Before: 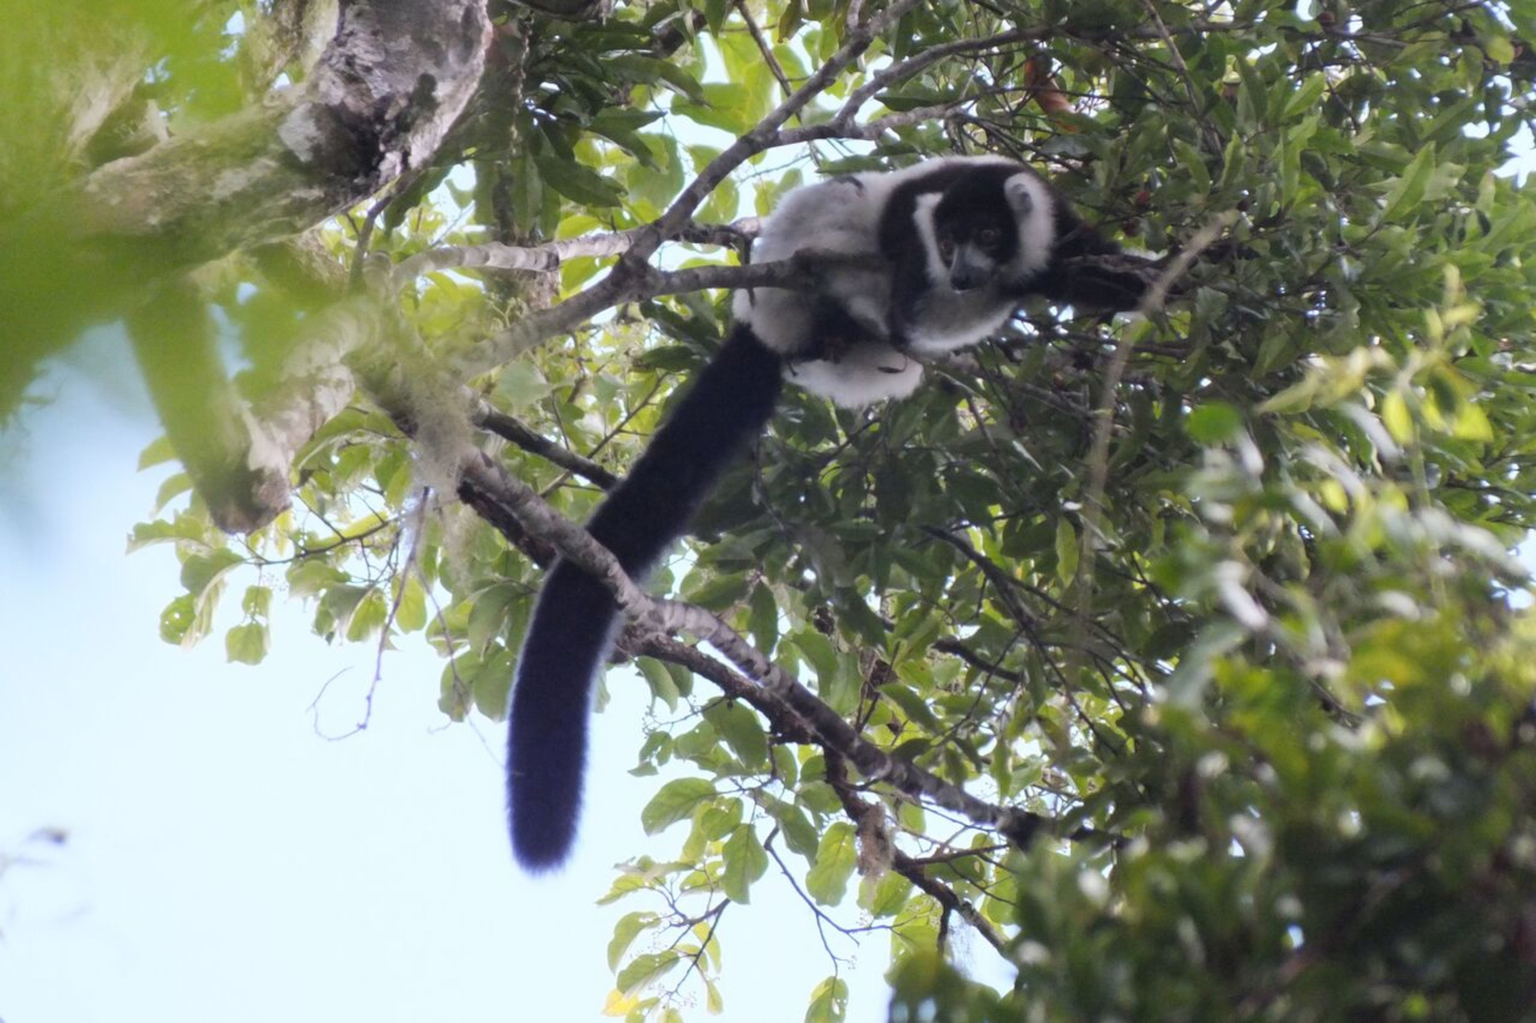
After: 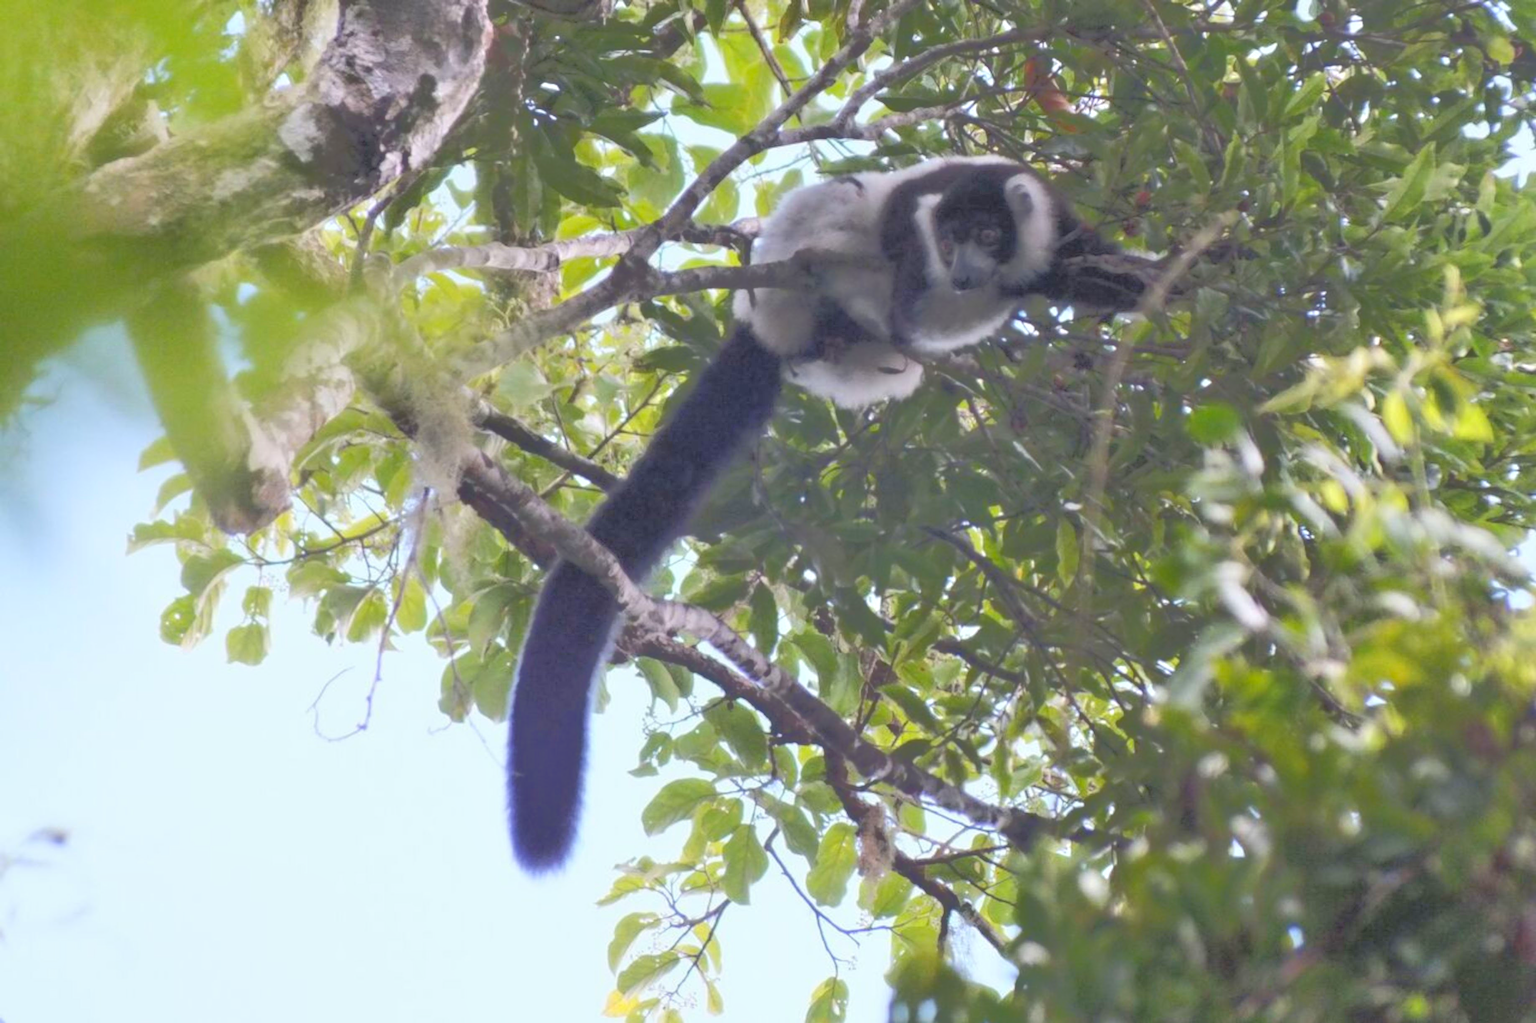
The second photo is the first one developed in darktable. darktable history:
local contrast: highlights 104%, shadows 98%, detail 119%, midtone range 0.2
color balance rgb: power › hue 75.46°, global offset › luminance -0.515%, perceptual saturation grading › global saturation -0.116%
exposure: black level correction 0, exposure 0.598 EV, compensate highlight preservation false
tone equalizer: -8 EV -0.537 EV, -7 EV -0.293 EV, -6 EV -0.063 EV, -5 EV 0.415 EV, -4 EV 0.982 EV, -3 EV 0.824 EV, -2 EV -0.008 EV, -1 EV 0.124 EV, +0 EV -0.028 EV
contrast brightness saturation: contrast -0.276
